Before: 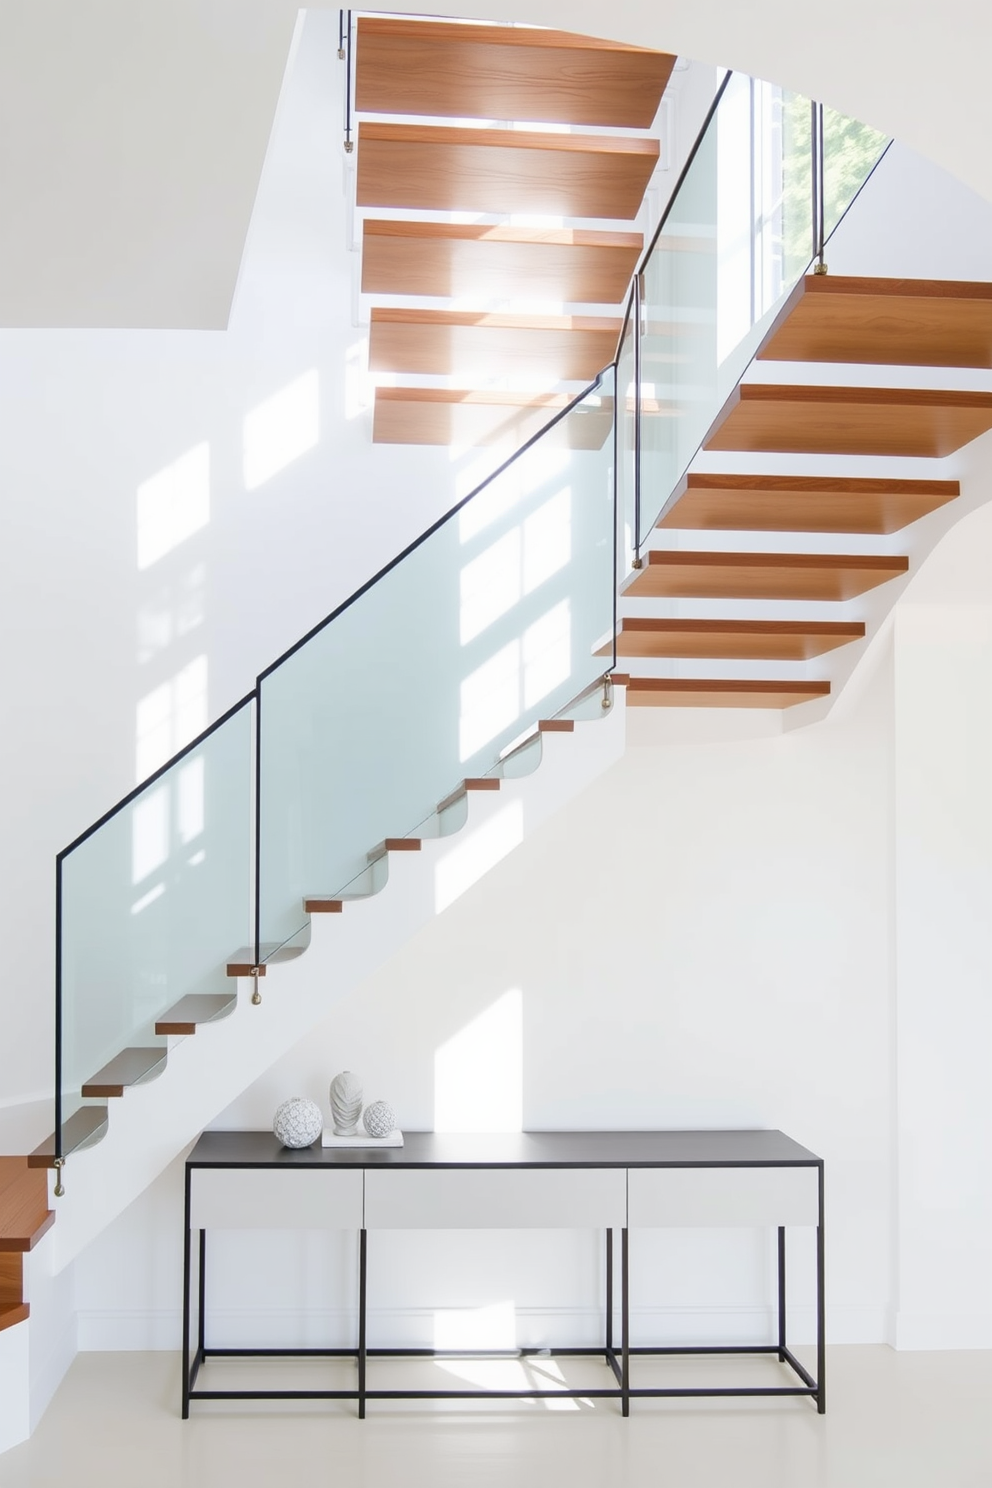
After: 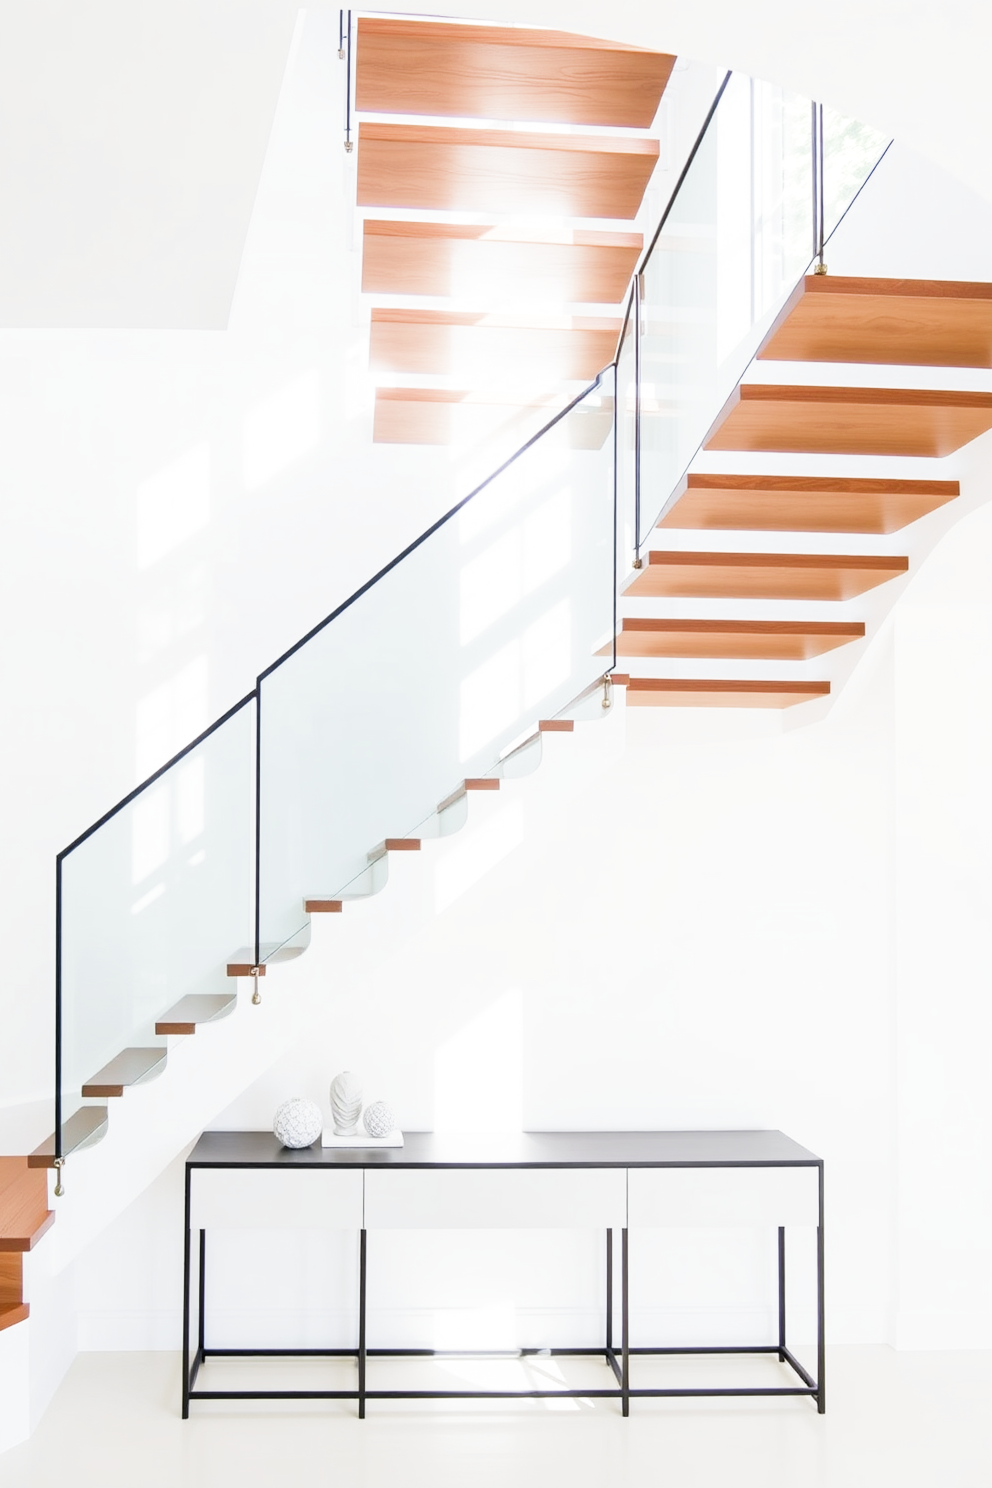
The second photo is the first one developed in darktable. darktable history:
filmic rgb: middle gray luminance 9.31%, black relative exposure -10.69 EV, white relative exposure 3.45 EV, target black luminance 0%, hardness 5.95, latitude 59.6%, contrast 1.092, highlights saturation mix 4.57%, shadows ↔ highlights balance 28.44%, add noise in highlights 0, color science v3 (2019), use custom middle-gray values true, contrast in highlights soft
